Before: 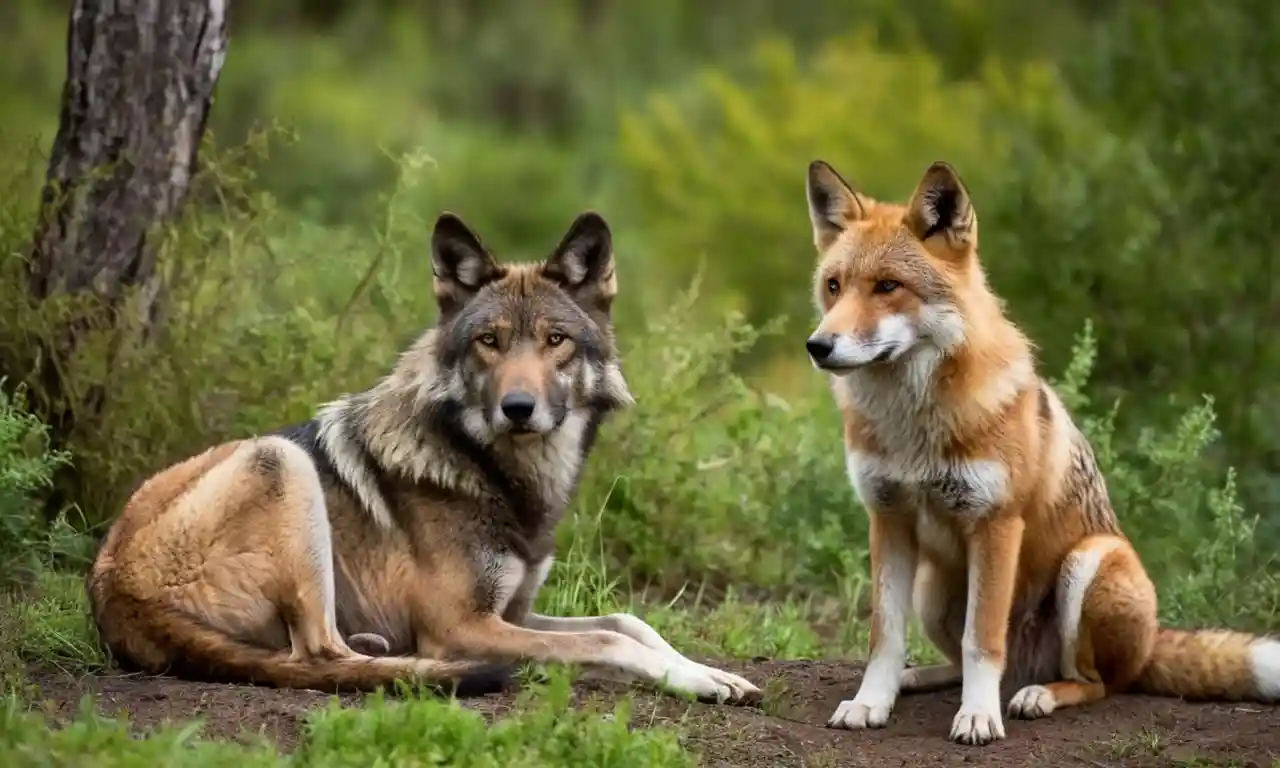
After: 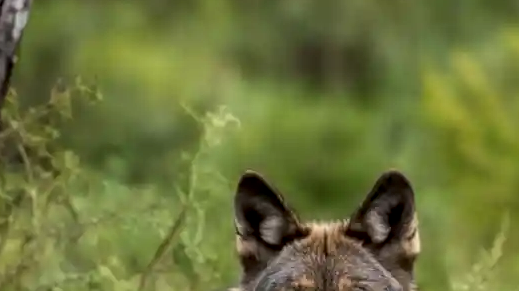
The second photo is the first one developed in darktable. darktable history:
crop: left 15.452%, top 5.459%, right 43.956%, bottom 56.62%
local contrast: on, module defaults
